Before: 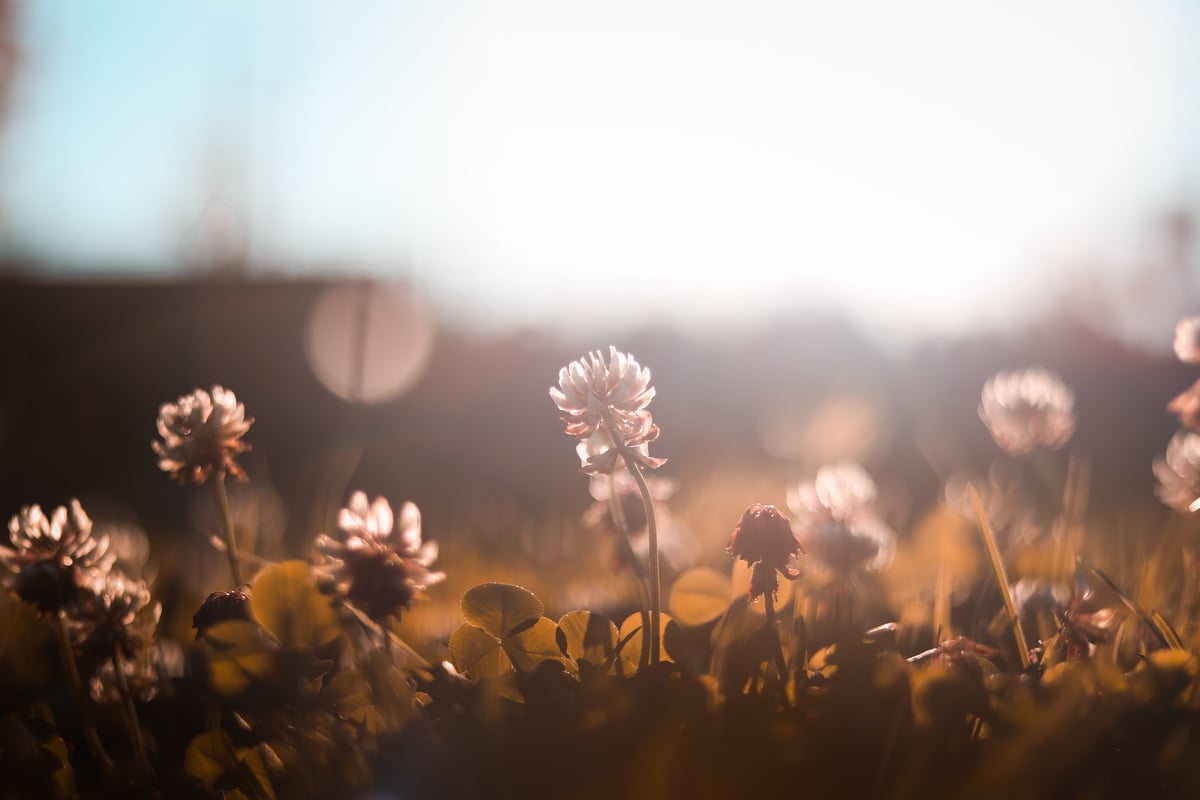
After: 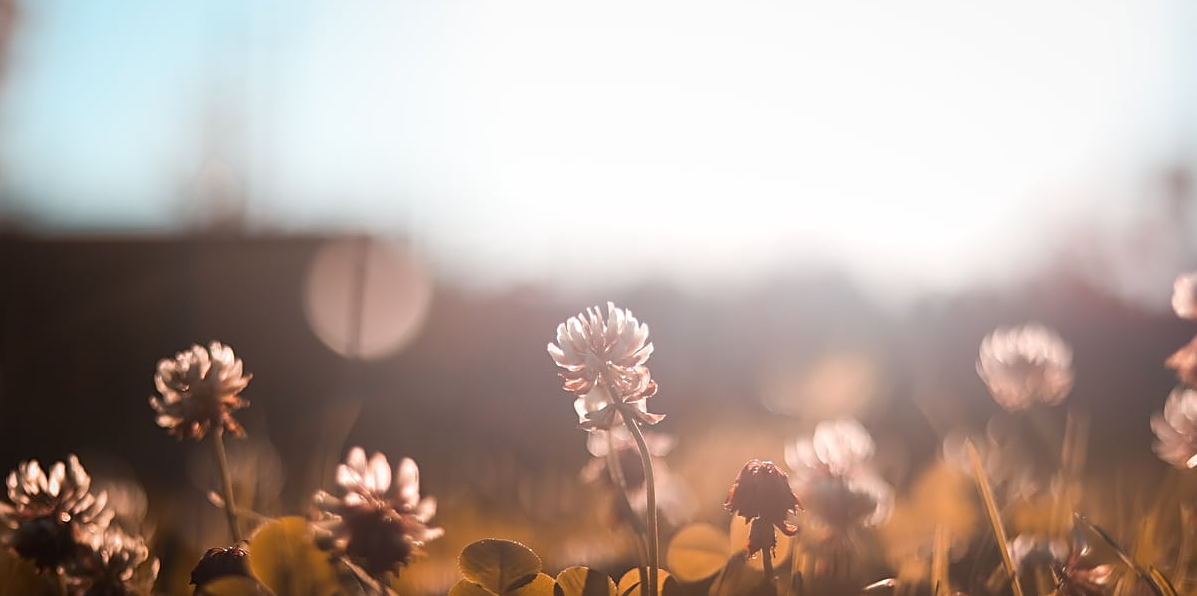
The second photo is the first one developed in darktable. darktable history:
sharpen: on, module defaults
crop: left 0.245%, top 5.504%, bottom 19.876%
